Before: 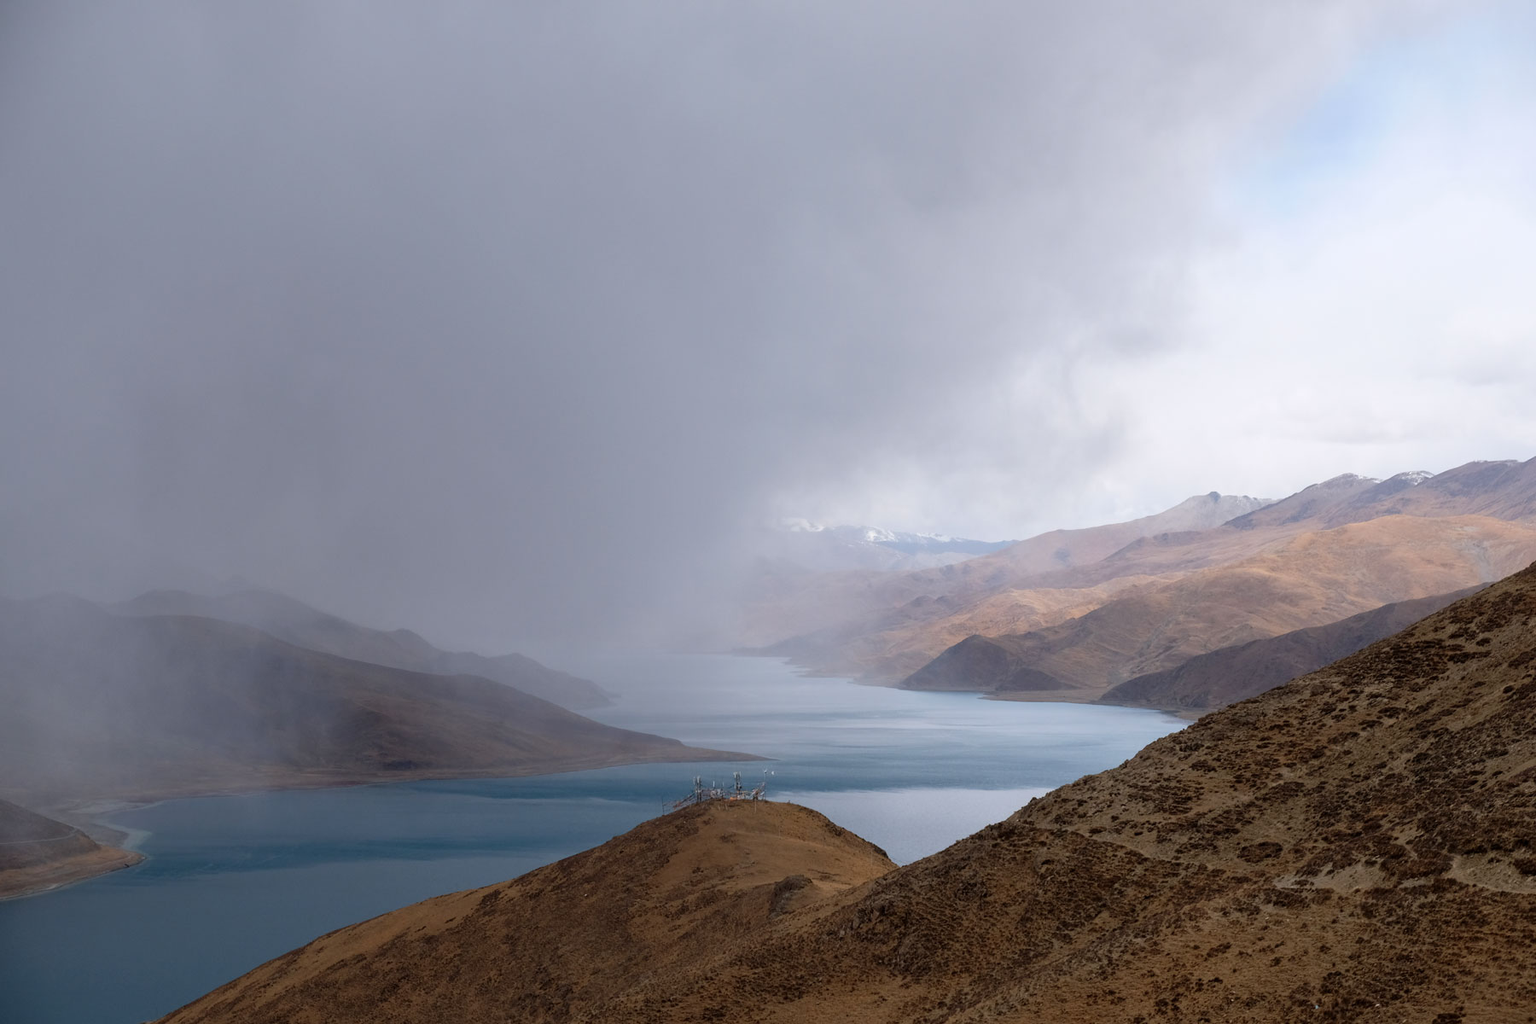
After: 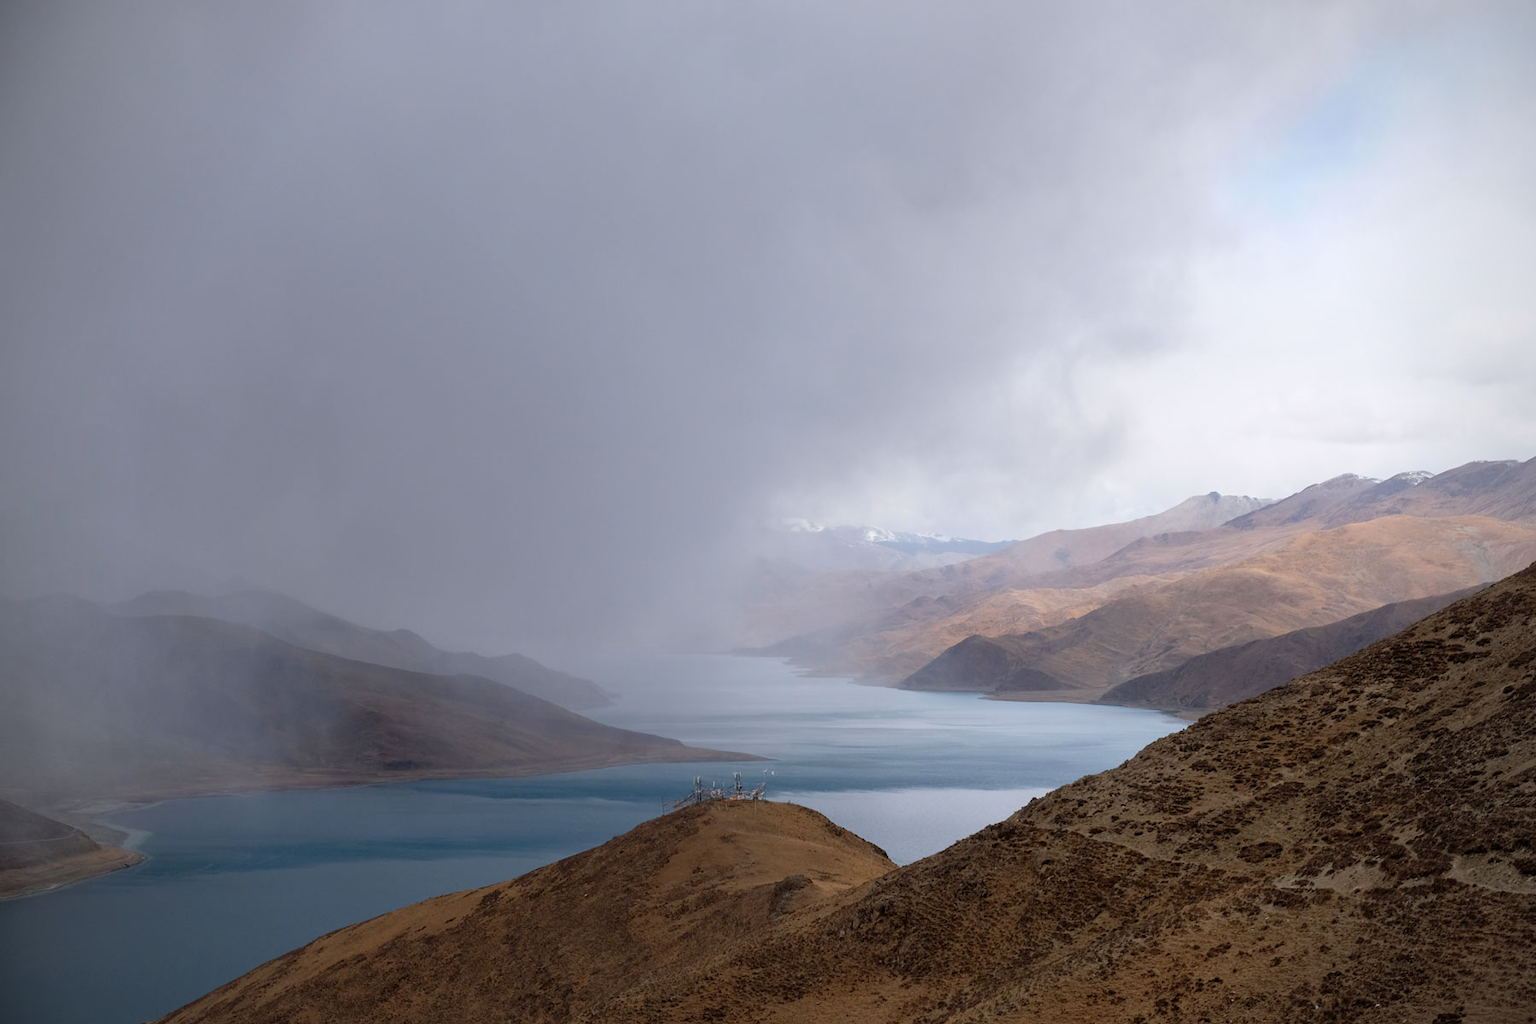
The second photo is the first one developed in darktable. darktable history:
vignetting: fall-off radius 60.47%
